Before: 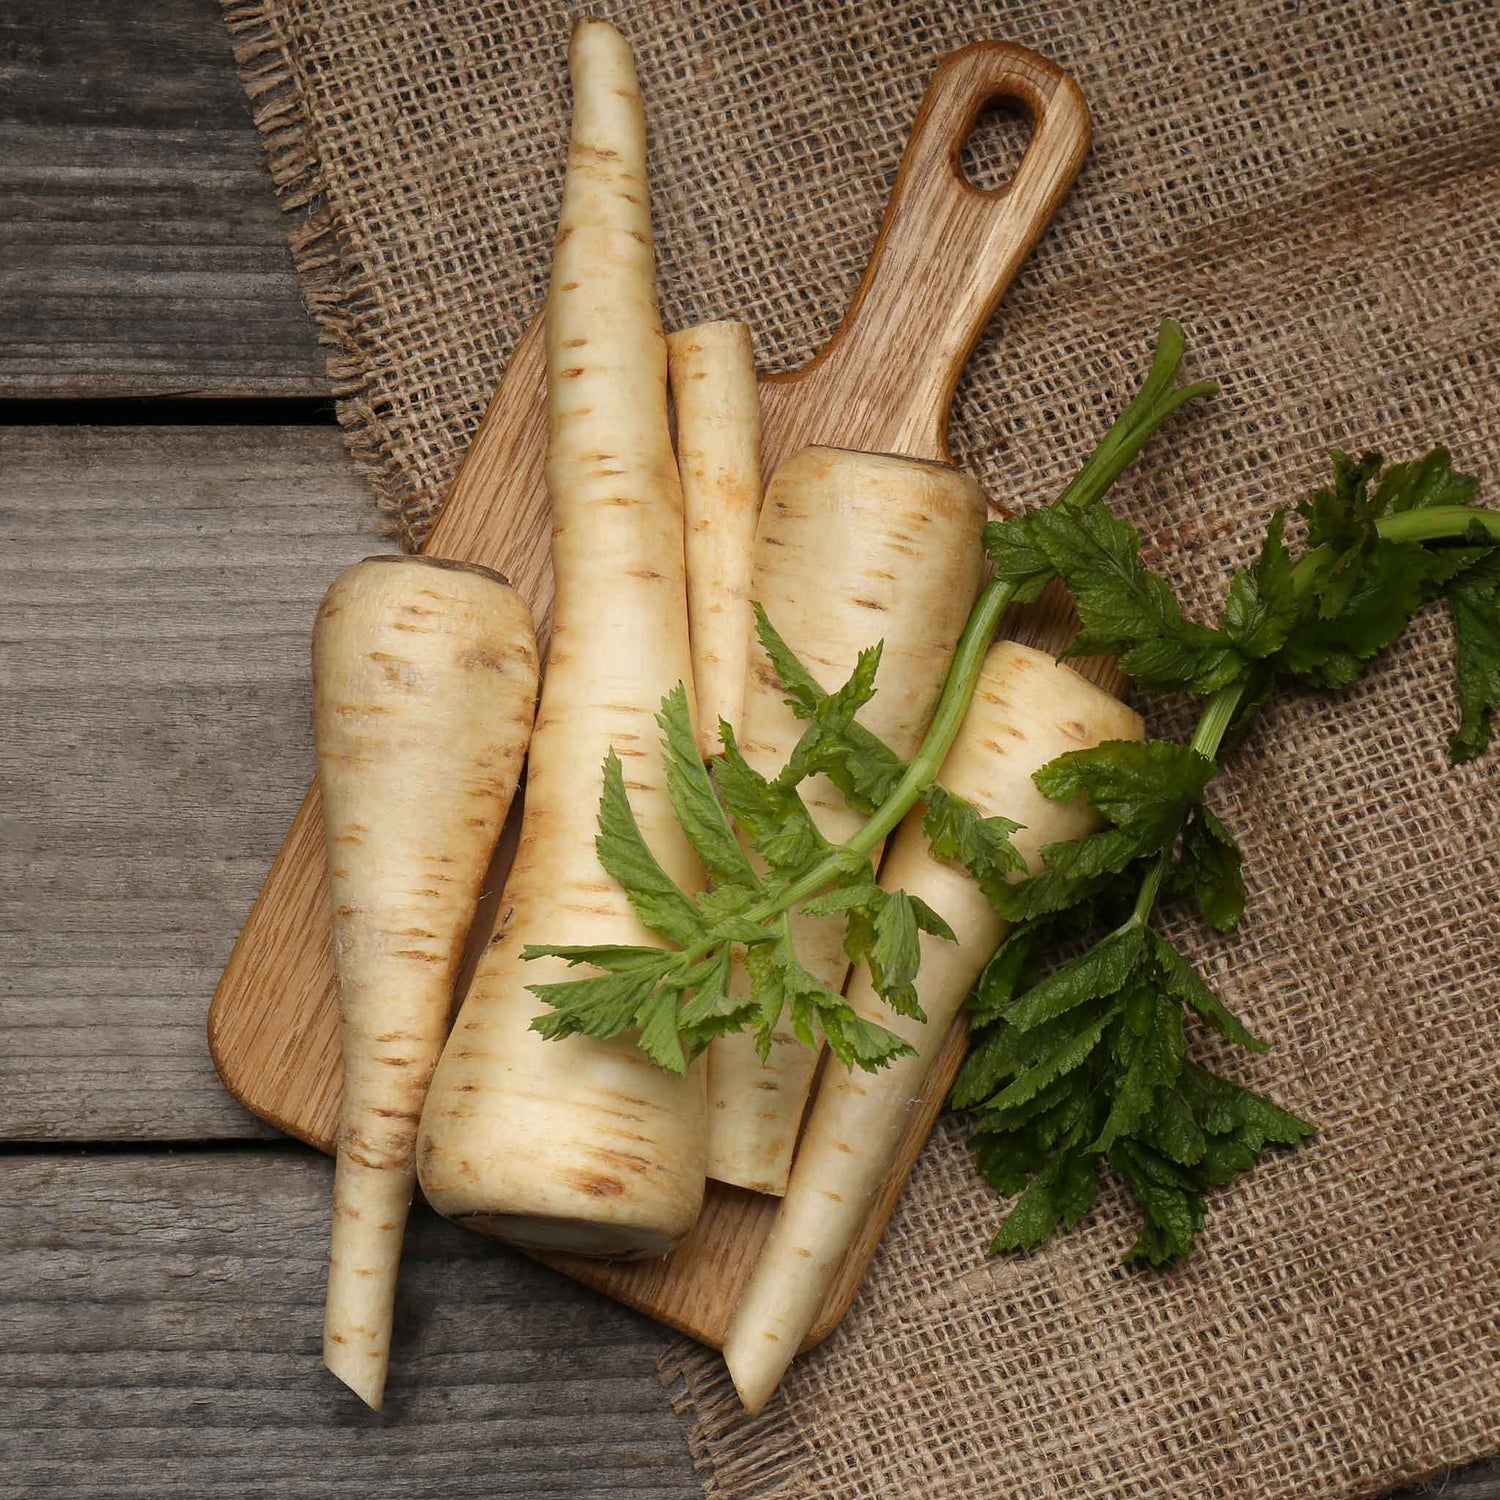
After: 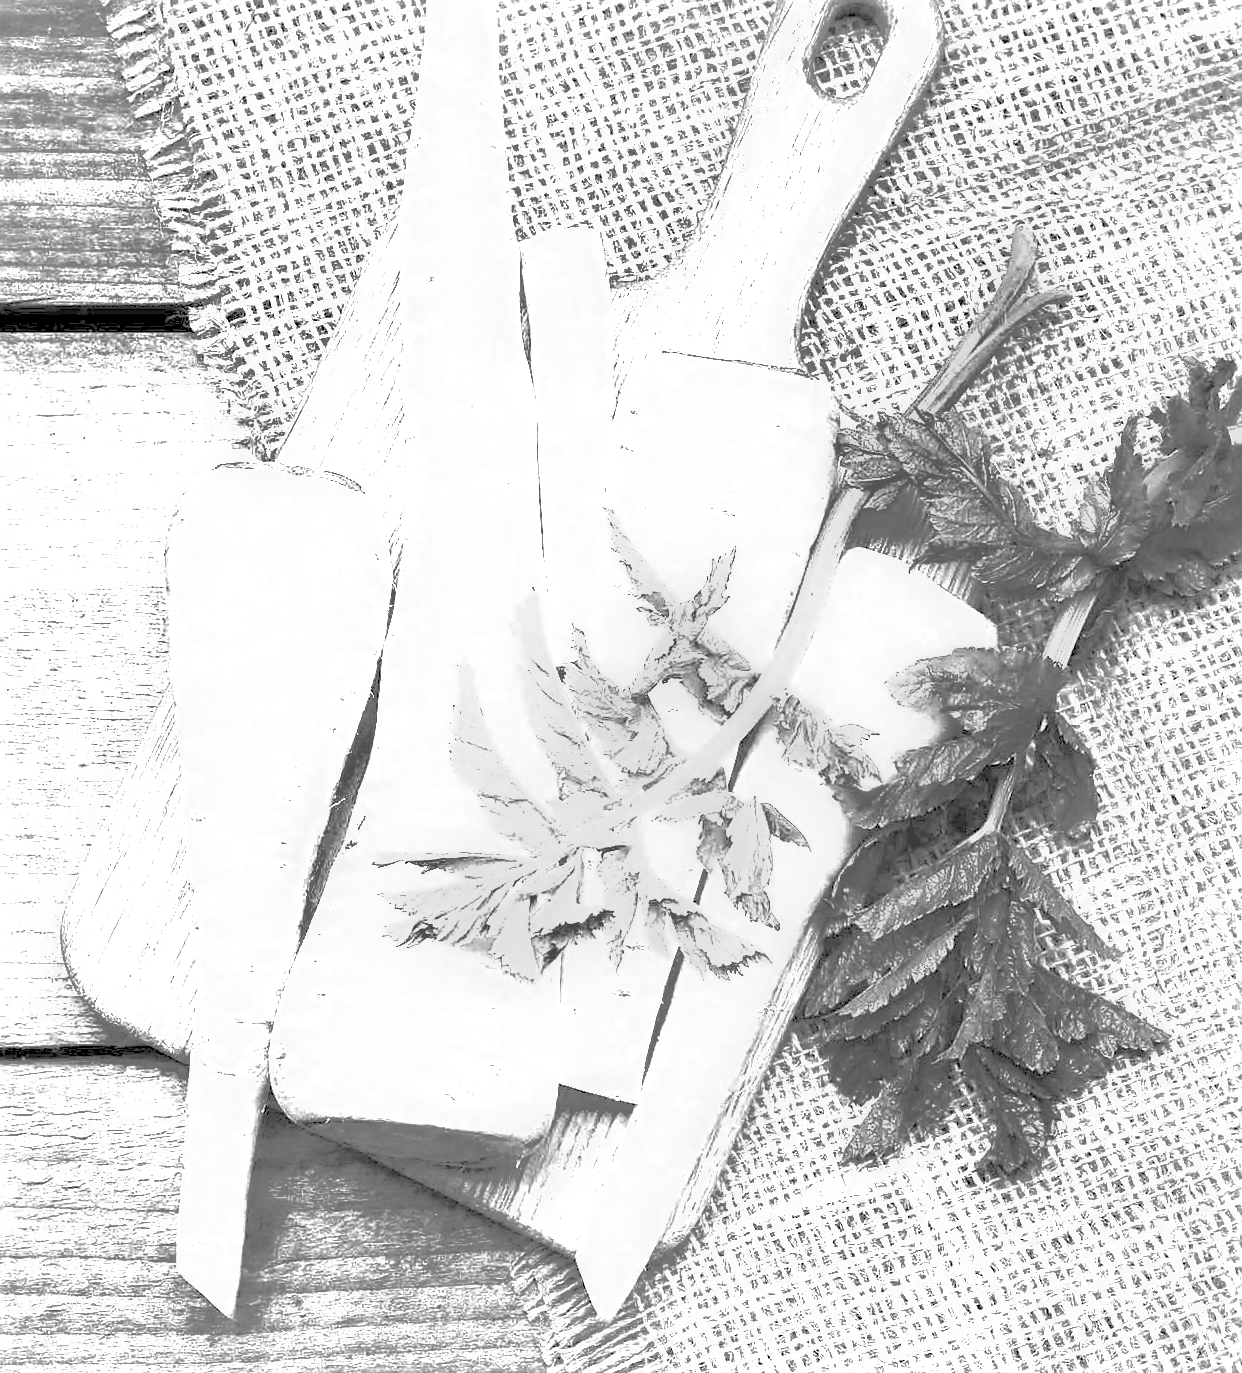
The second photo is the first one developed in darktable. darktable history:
crop: left 9.807%, top 6.259%, right 7.334%, bottom 2.177%
white balance: red 1.123, blue 0.83
monochrome: on, module defaults
exposure: exposure 3 EV, compensate highlight preservation false
color zones: curves: ch0 [(0.473, 0.374) (0.742, 0.784)]; ch1 [(0.354, 0.737) (0.742, 0.705)]; ch2 [(0.318, 0.421) (0.758, 0.532)]
sharpen: on, module defaults
shadows and highlights: shadows 40, highlights -60
levels: levels [0.072, 0.414, 0.976]
